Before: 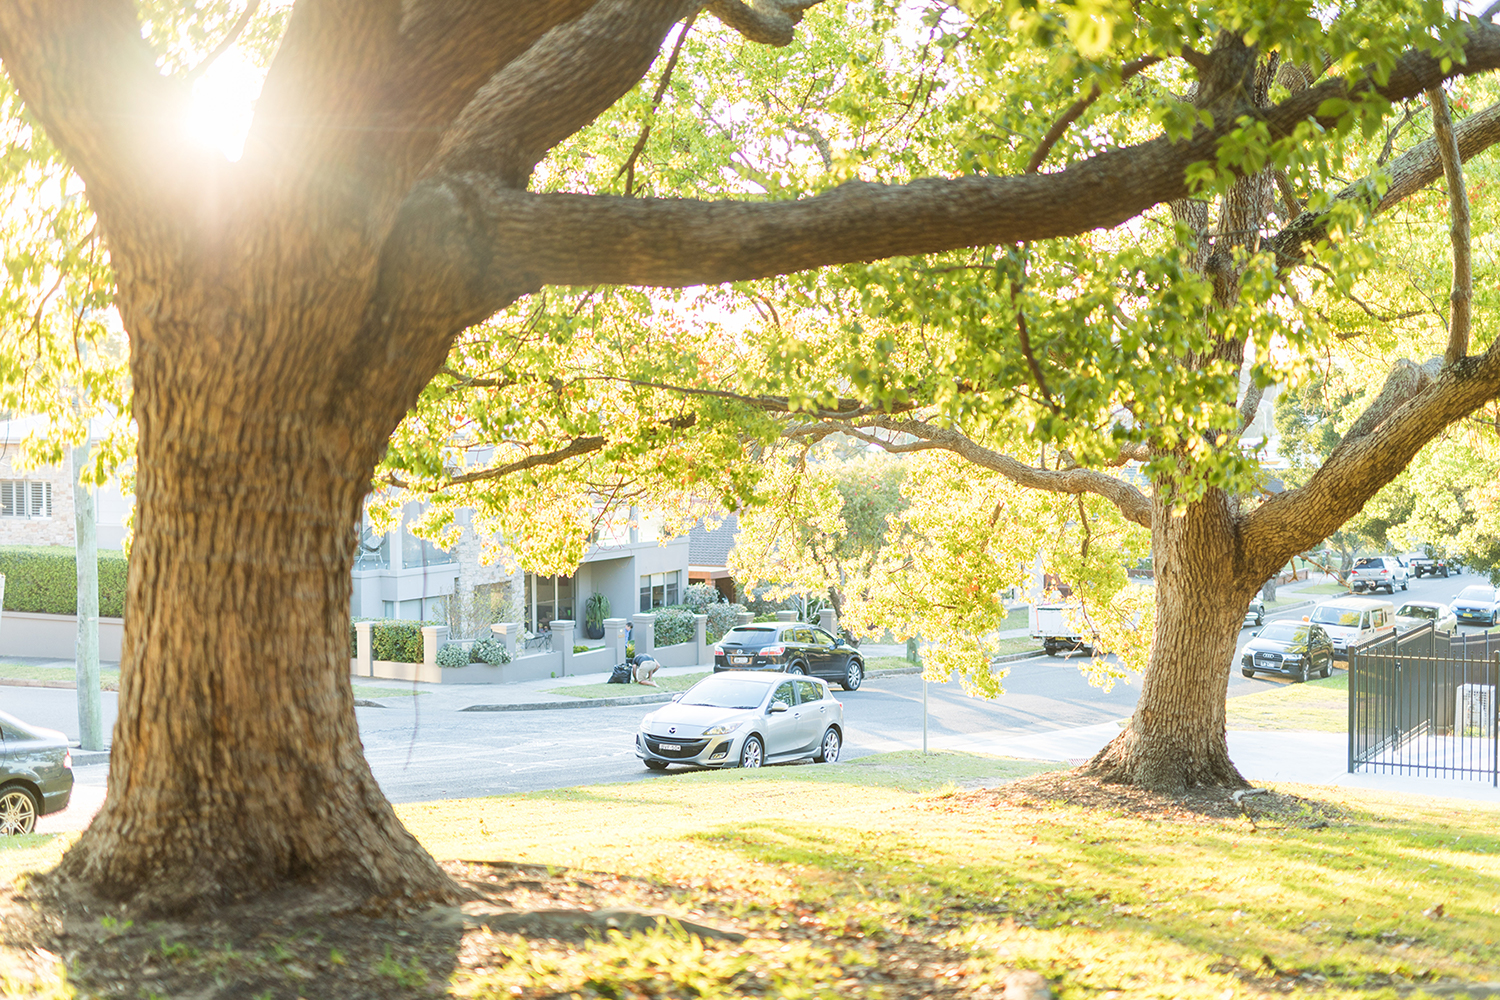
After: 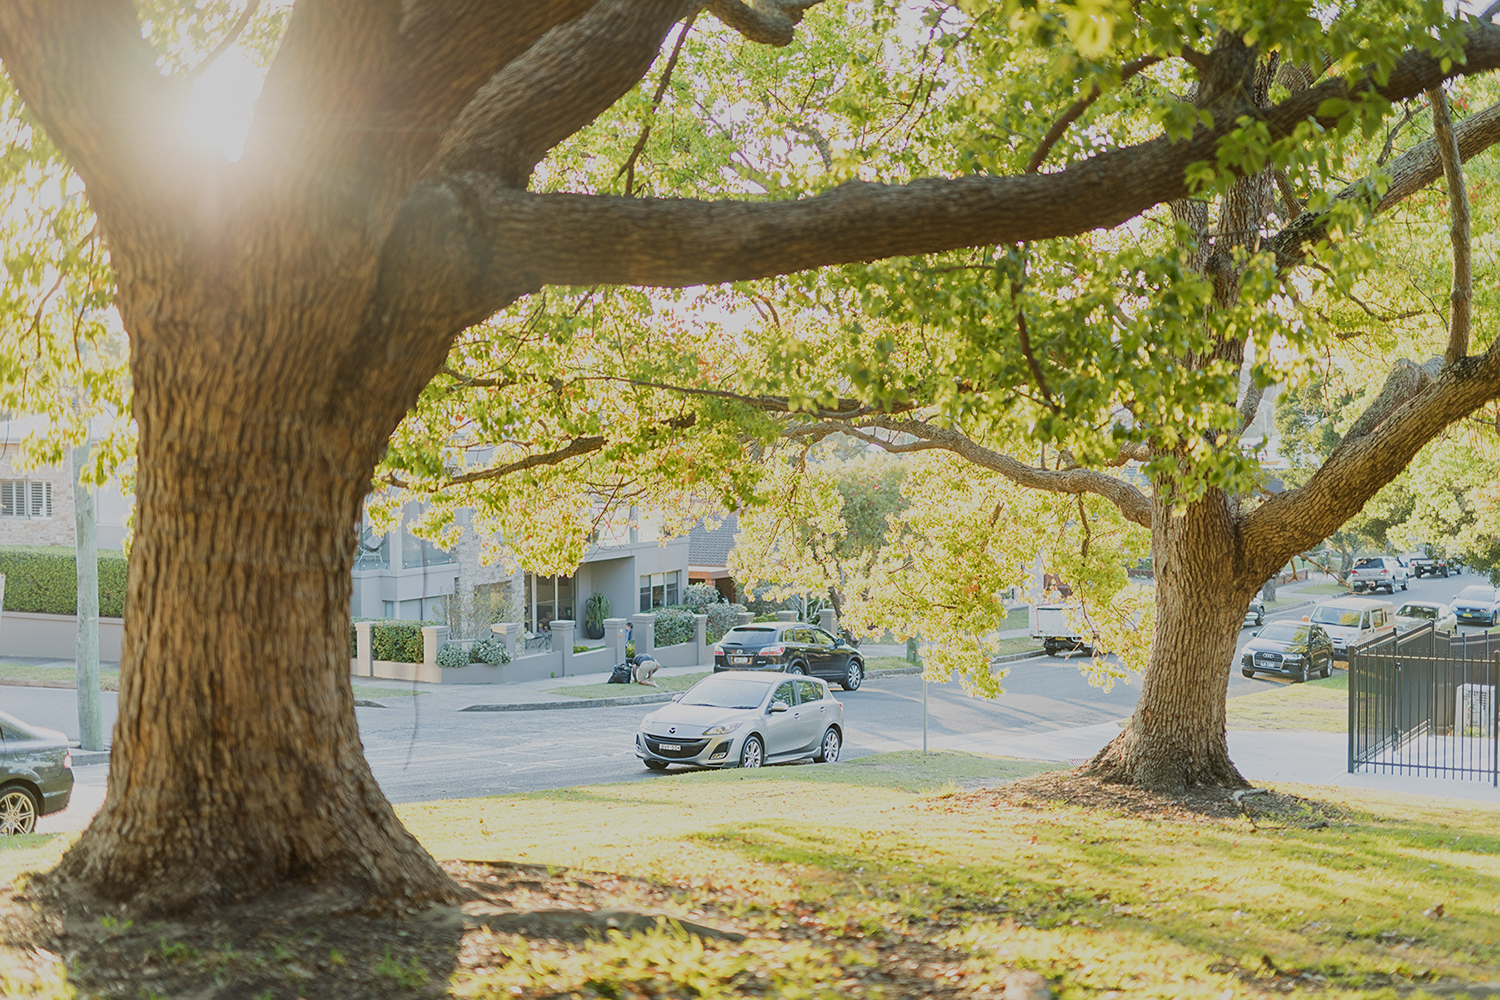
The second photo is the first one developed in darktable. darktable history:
sharpen: amount 0.2
exposure: black level correction 0, exposure -0.766 EV, compensate highlight preservation false
